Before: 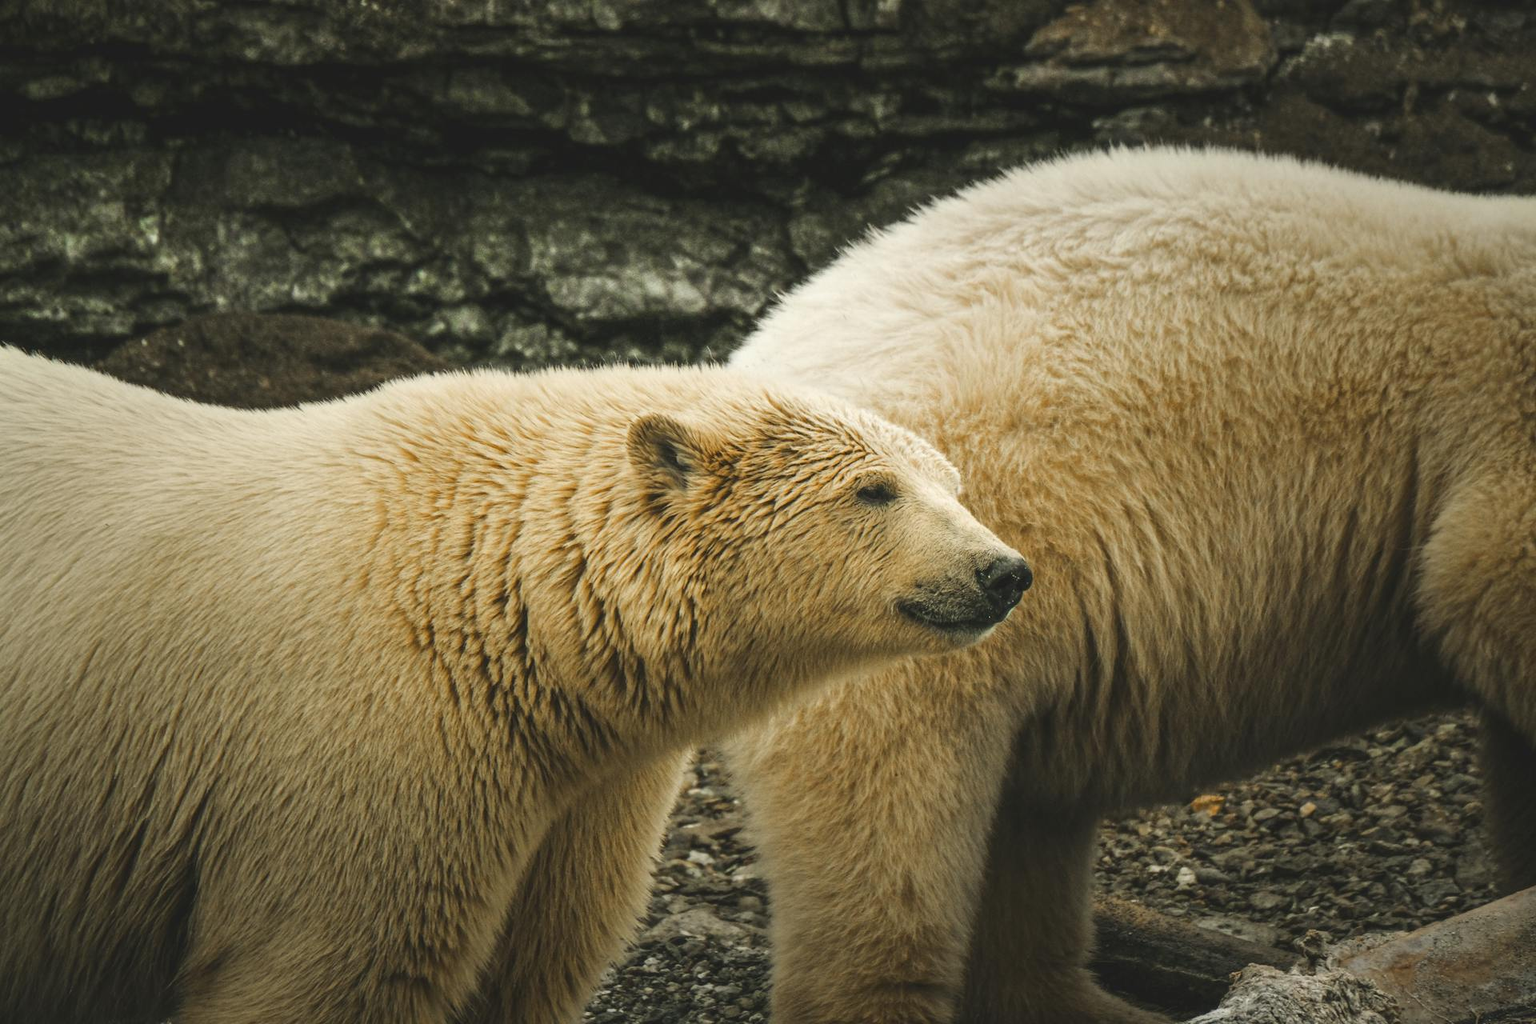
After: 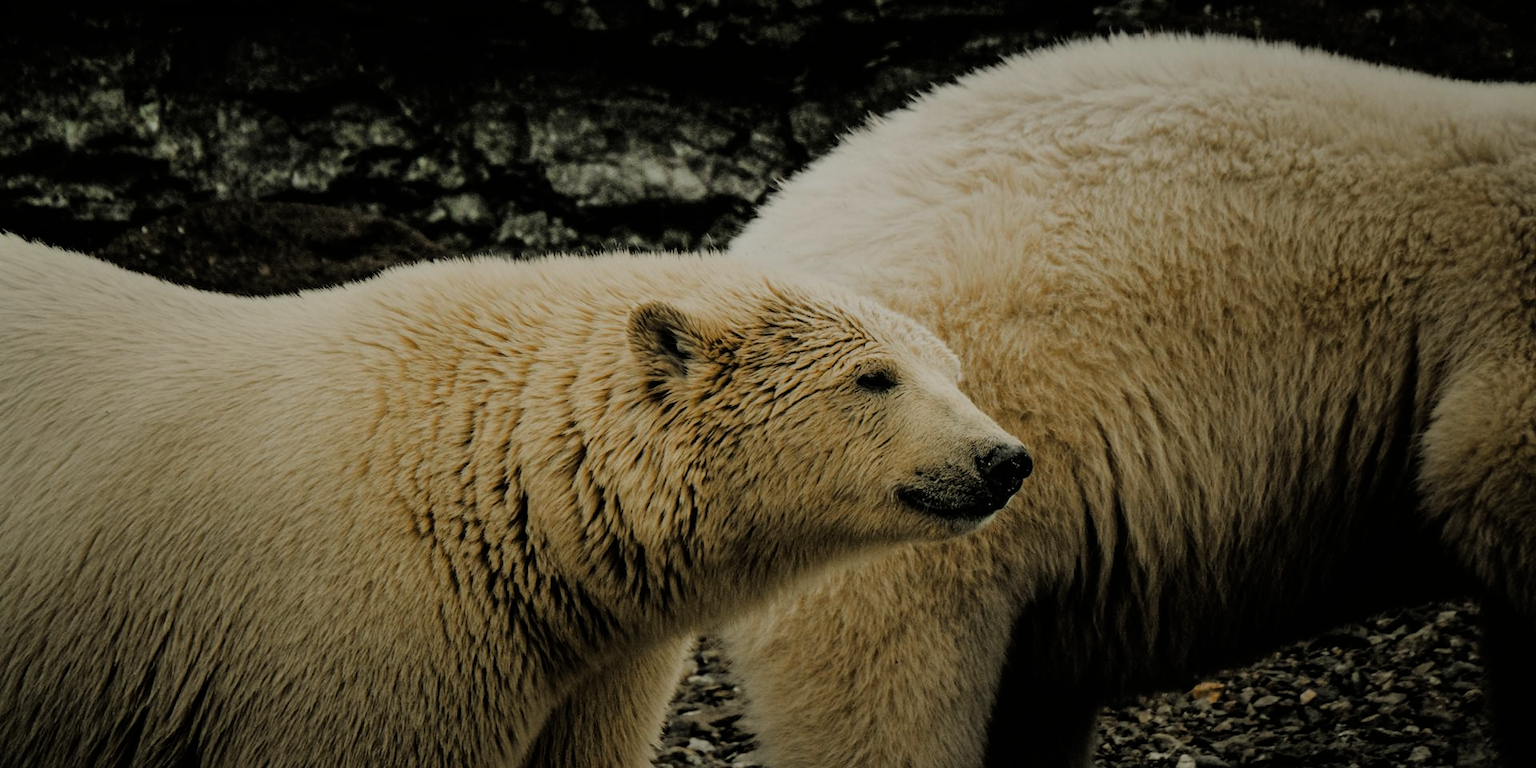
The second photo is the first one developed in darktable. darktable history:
exposure: black level correction 0, exposure -0.766 EV, compensate exposure bias true, compensate highlight preservation false
crop: top 11.031%, bottom 13.941%
filmic rgb: black relative exposure -4.62 EV, white relative exposure 4.77 EV, hardness 2.35, latitude 36.54%, contrast 1.049, highlights saturation mix 1.24%, shadows ↔ highlights balance 1.17%, color science v6 (2022)
